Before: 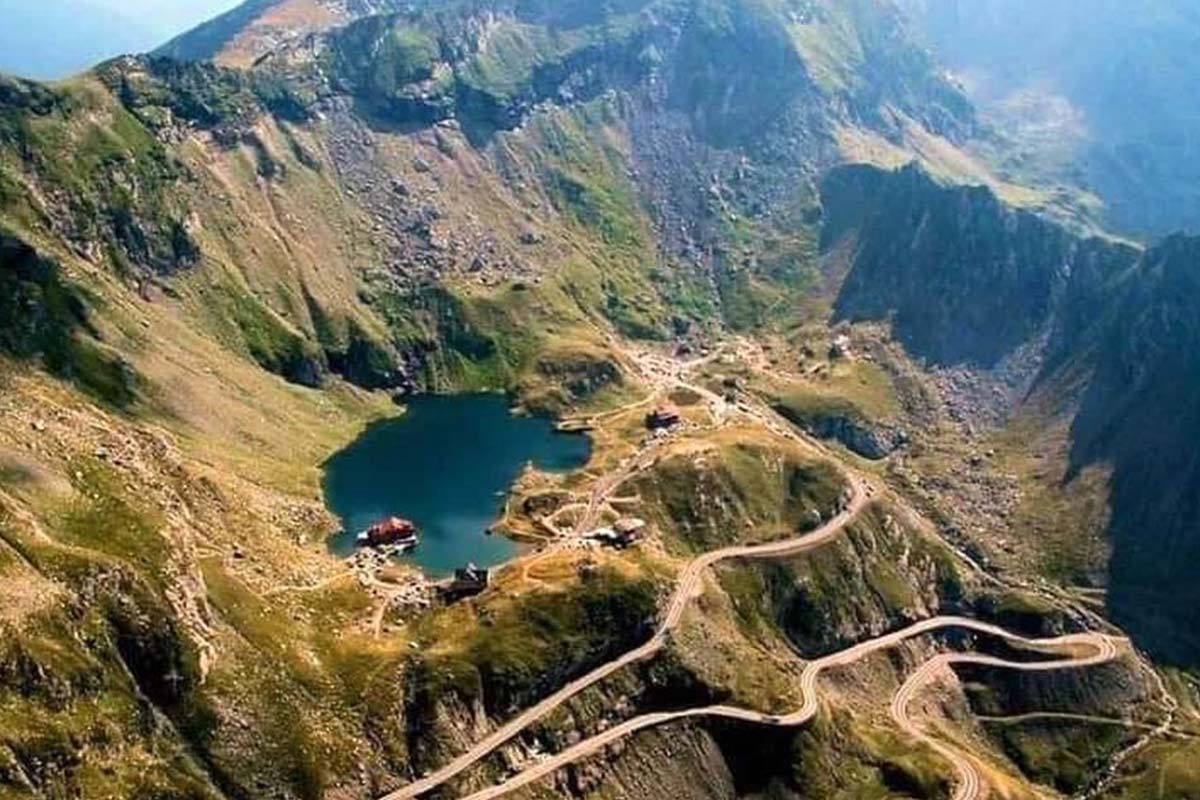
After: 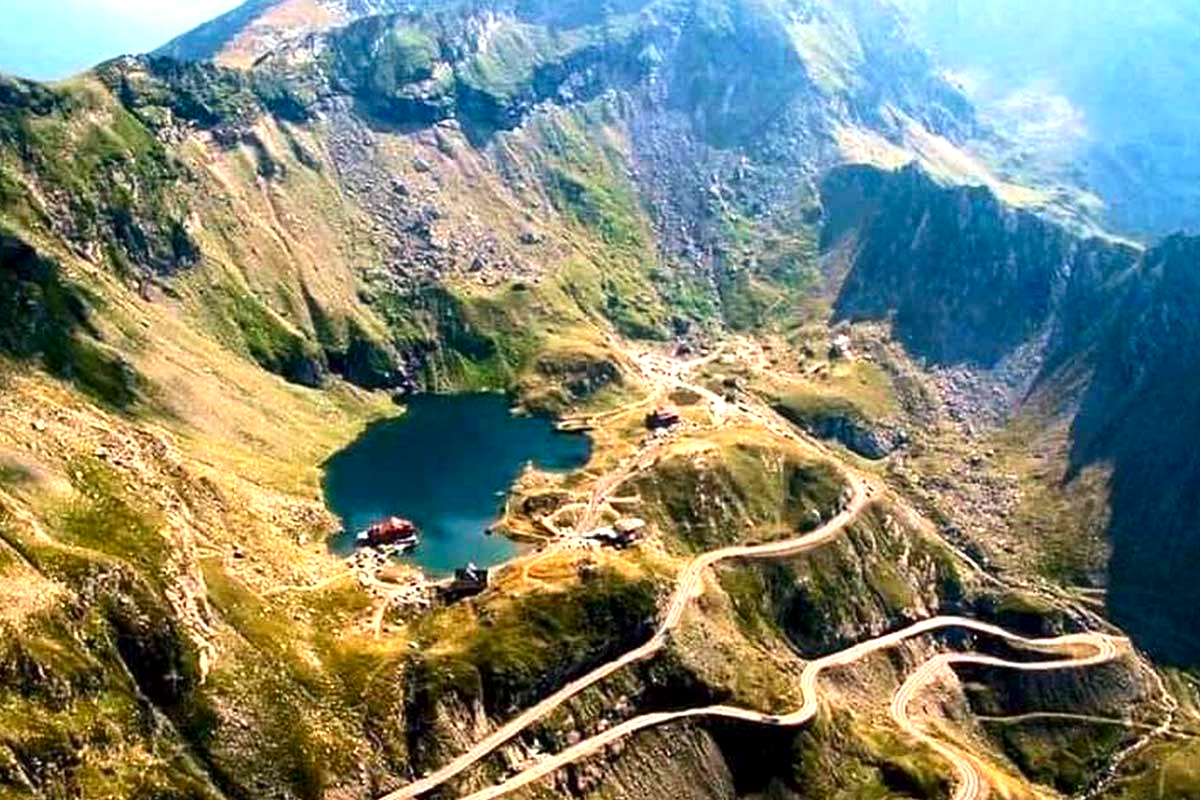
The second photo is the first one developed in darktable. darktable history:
exposure: black level correction 0, exposure 0.7 EV, compensate exposure bias true, compensate highlight preservation false
contrast brightness saturation: contrast 0.13, brightness -0.05, saturation 0.16
local contrast: highlights 100%, shadows 100%, detail 120%, midtone range 0.2
